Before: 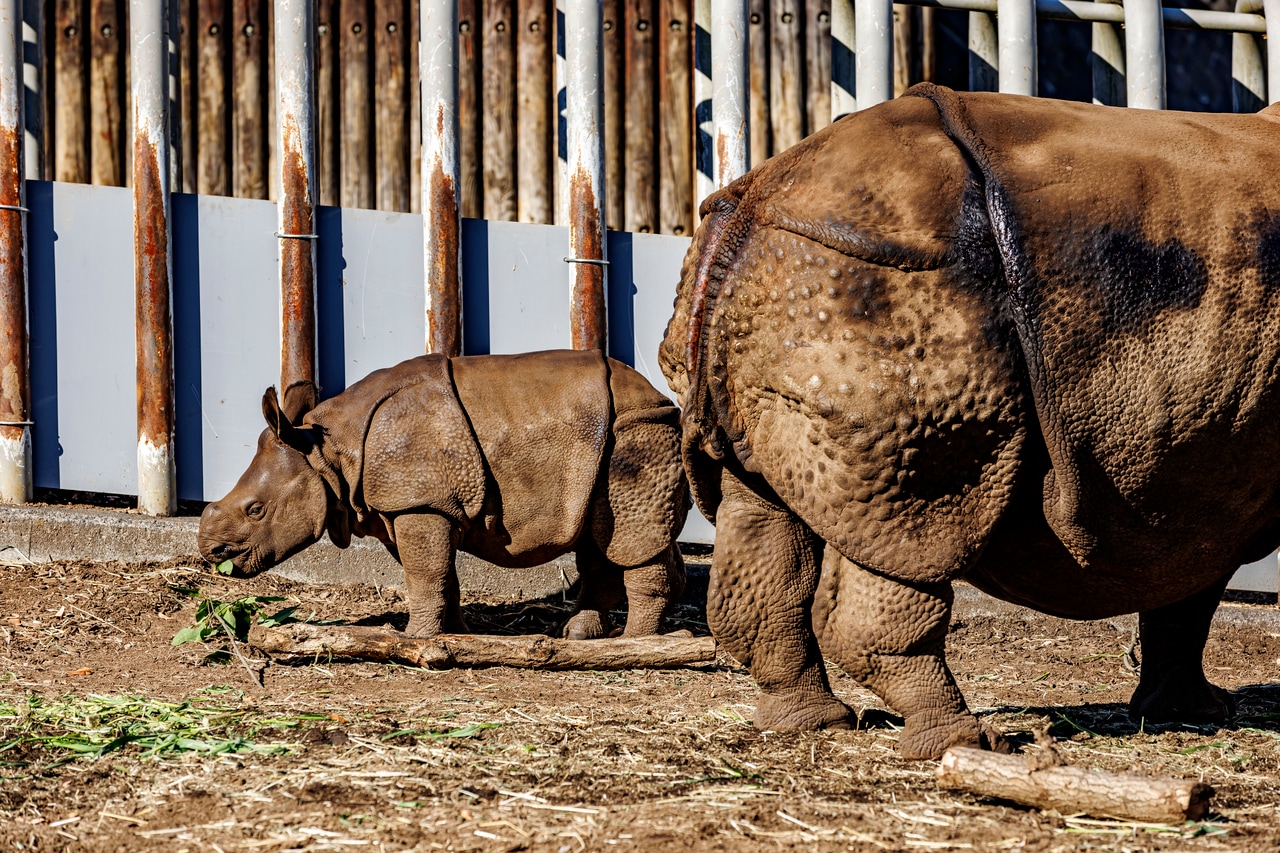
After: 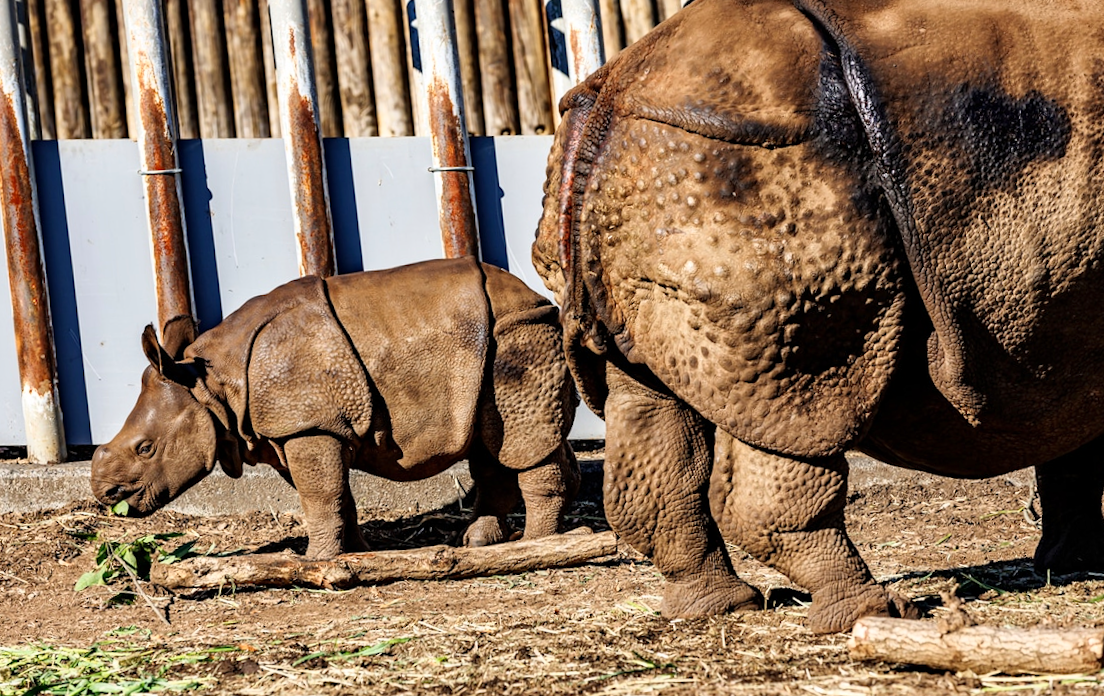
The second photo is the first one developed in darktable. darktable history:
crop and rotate: angle 1.96°, left 5.673%, top 5.673%
shadows and highlights: radius 125.46, shadows 30.51, highlights -30.51, low approximation 0.01, soften with gaussian
rotate and perspective: rotation -3.52°, crop left 0.036, crop right 0.964, crop top 0.081, crop bottom 0.919
base curve: curves: ch0 [(0, 0) (0.666, 0.806) (1, 1)]
